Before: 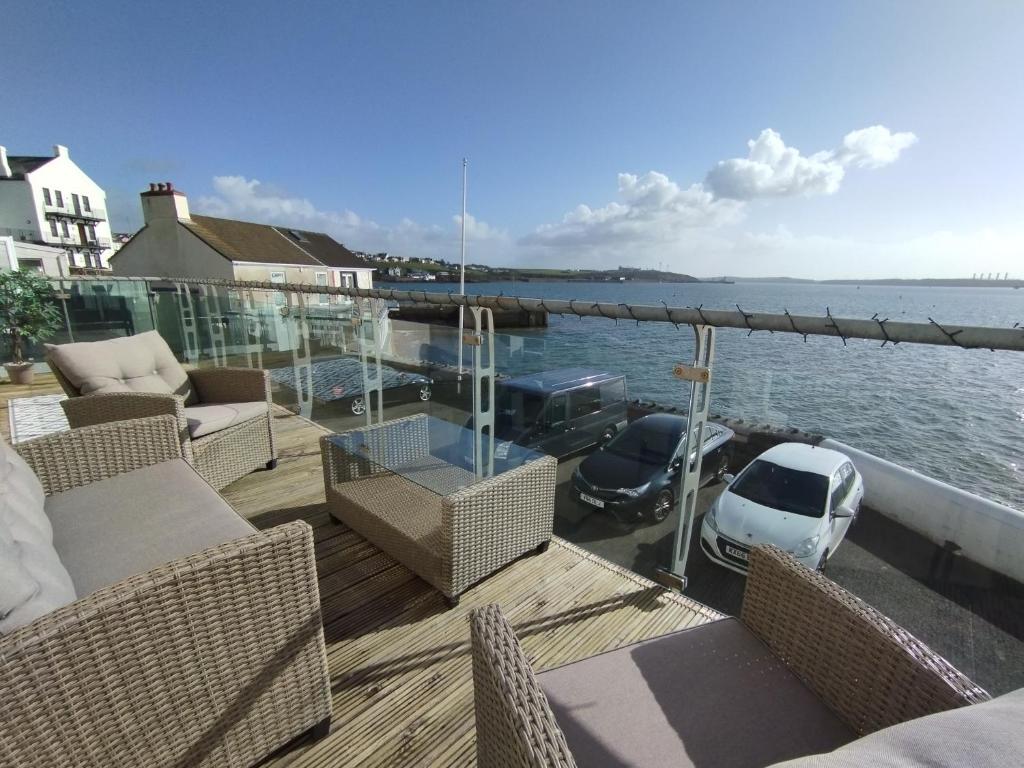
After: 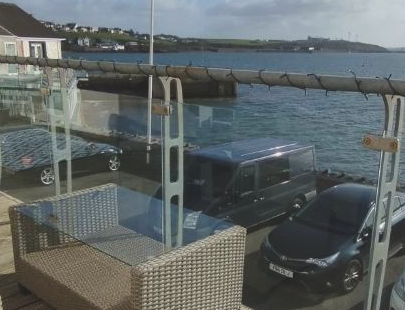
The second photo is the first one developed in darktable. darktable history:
exposure: black level correction -0.013, exposure -0.194 EV, compensate highlight preservation false
crop: left 30.418%, top 29.957%, right 29.956%, bottom 29.666%
shadows and highlights: shadows 25.47, highlights -23.23
color calibration: x 0.34, y 0.355, temperature 5181.04 K
